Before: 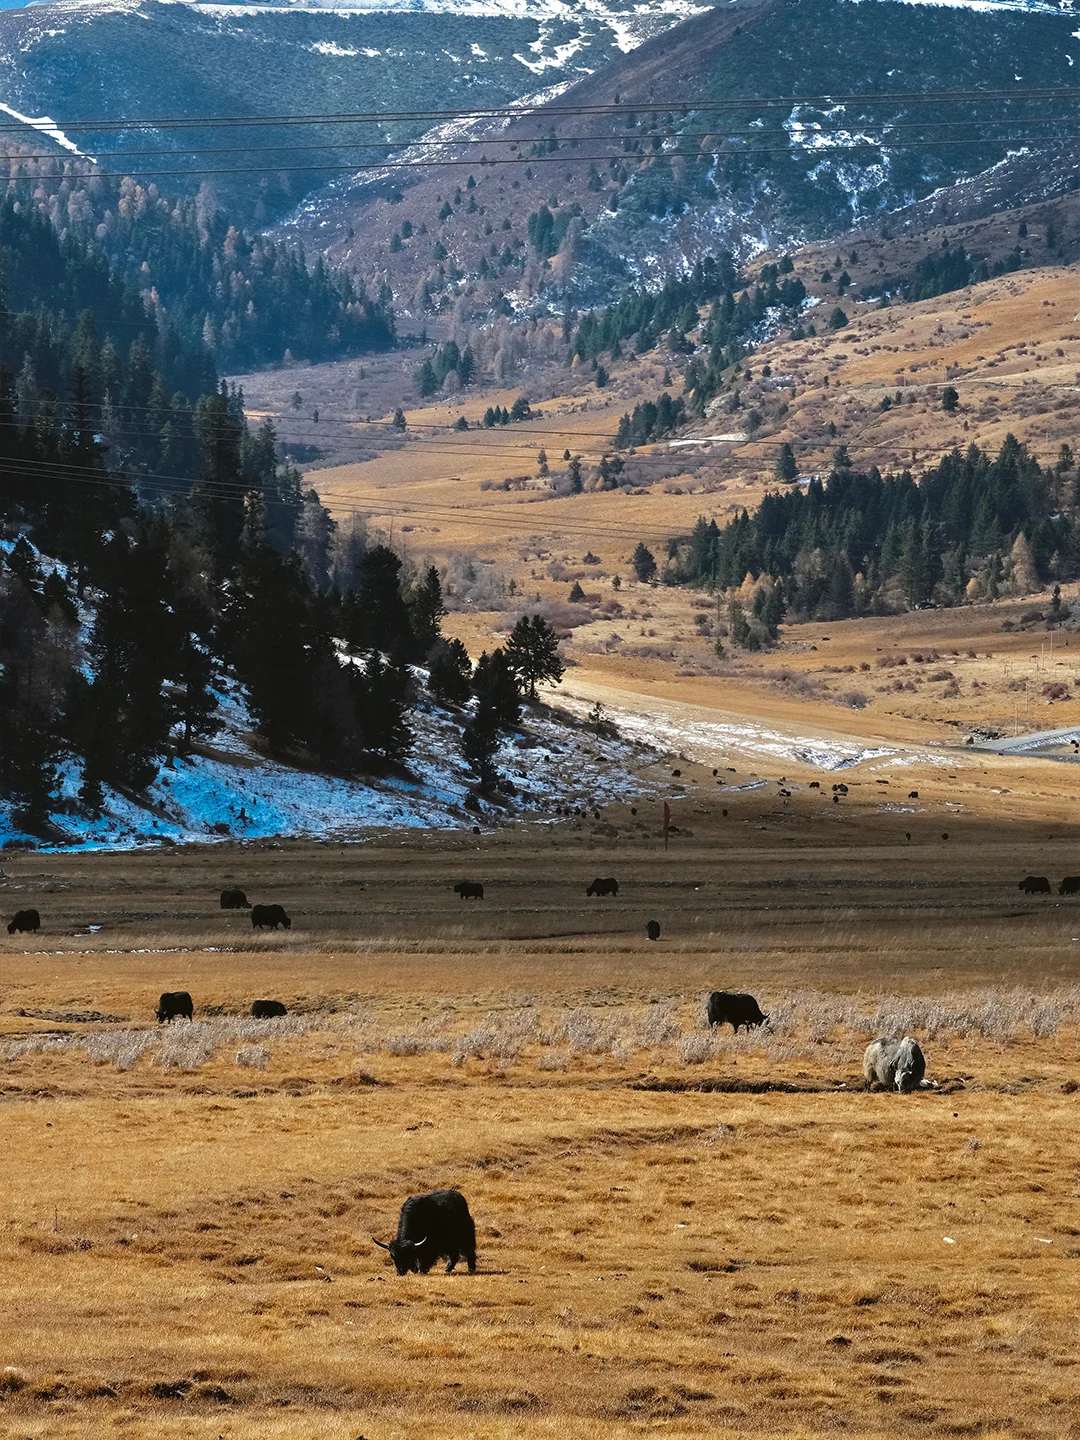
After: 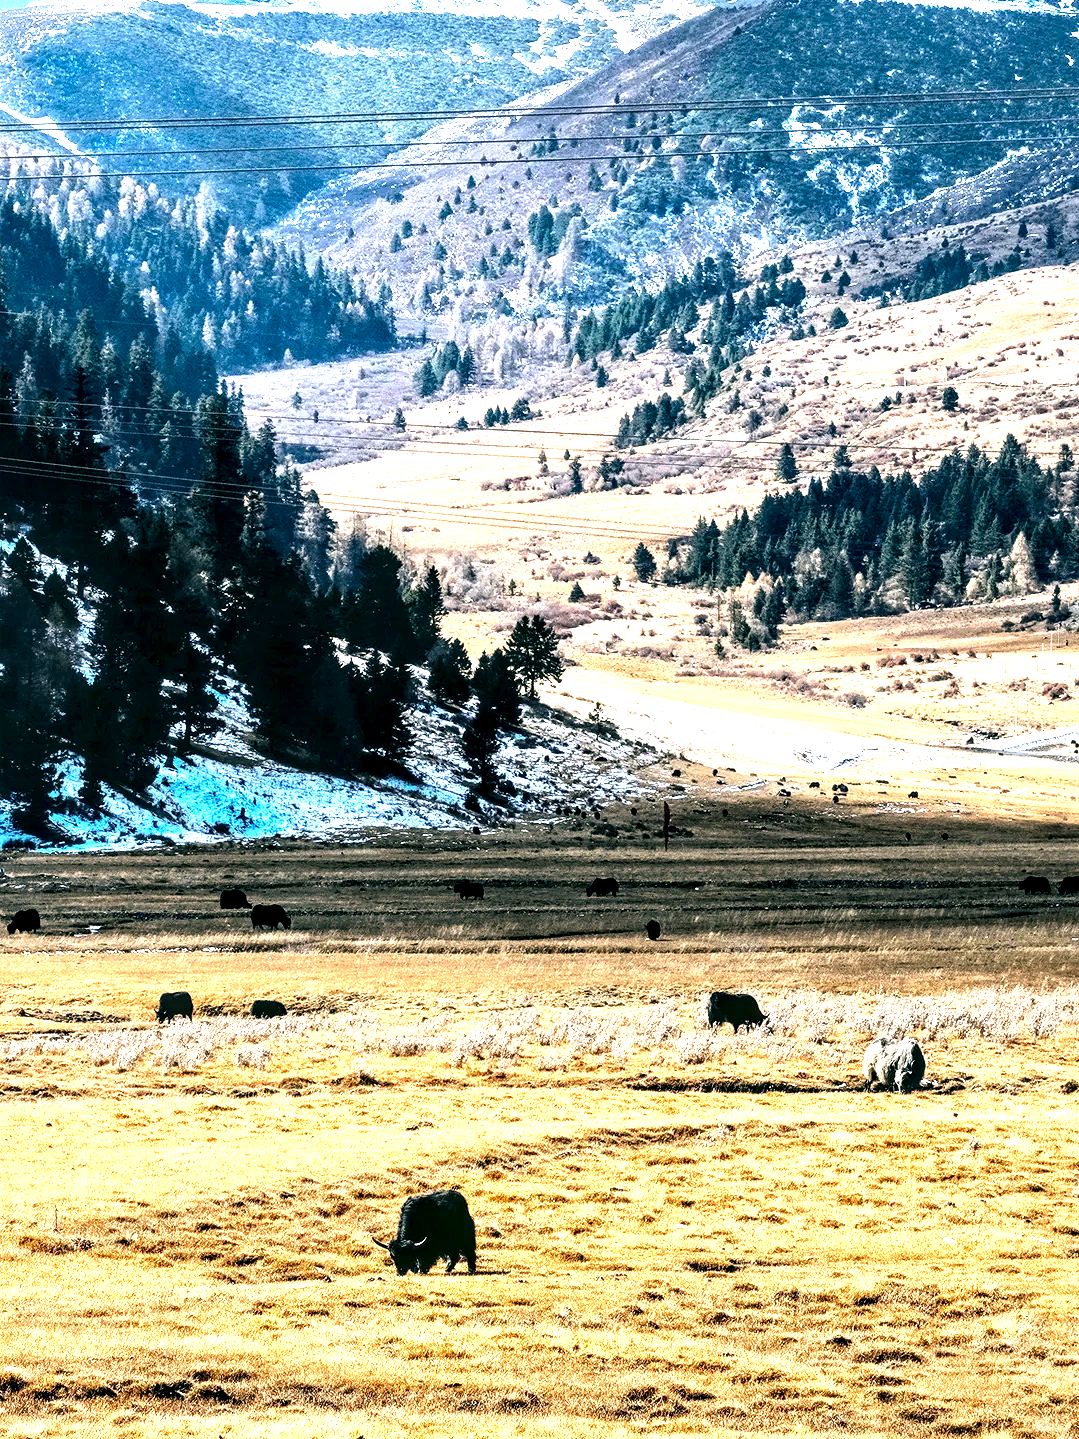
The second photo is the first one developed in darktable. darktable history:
tone equalizer: -8 EV -0.78 EV, -7 EV -0.673 EV, -6 EV -0.634 EV, -5 EV -0.383 EV, -3 EV 0.392 EV, -2 EV 0.6 EV, -1 EV 0.686 EV, +0 EV 0.732 EV, edges refinement/feathering 500, mask exposure compensation -1.57 EV, preserve details no
exposure: black level correction 0, exposure 1.199 EV, compensate highlight preservation false
local contrast: highlights 81%, shadows 57%, detail 174%, midtone range 0.608
color balance rgb: shadows lift › luminance -28.98%, shadows lift › chroma 10.282%, shadows lift › hue 232.57°, perceptual saturation grading › global saturation 0.626%
shadows and highlights: shadows 62.34, white point adjustment 0.475, highlights -33.58, compress 83.8%
crop: left 0.035%
